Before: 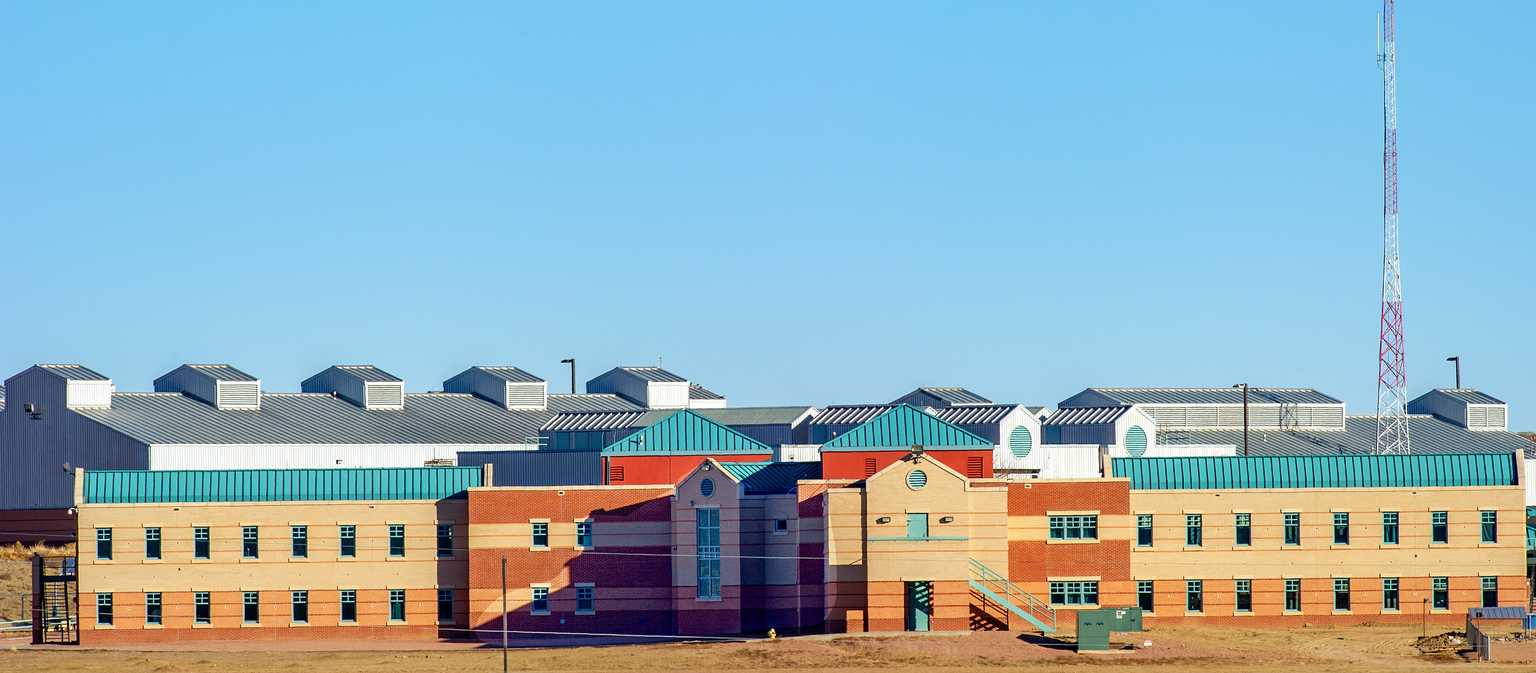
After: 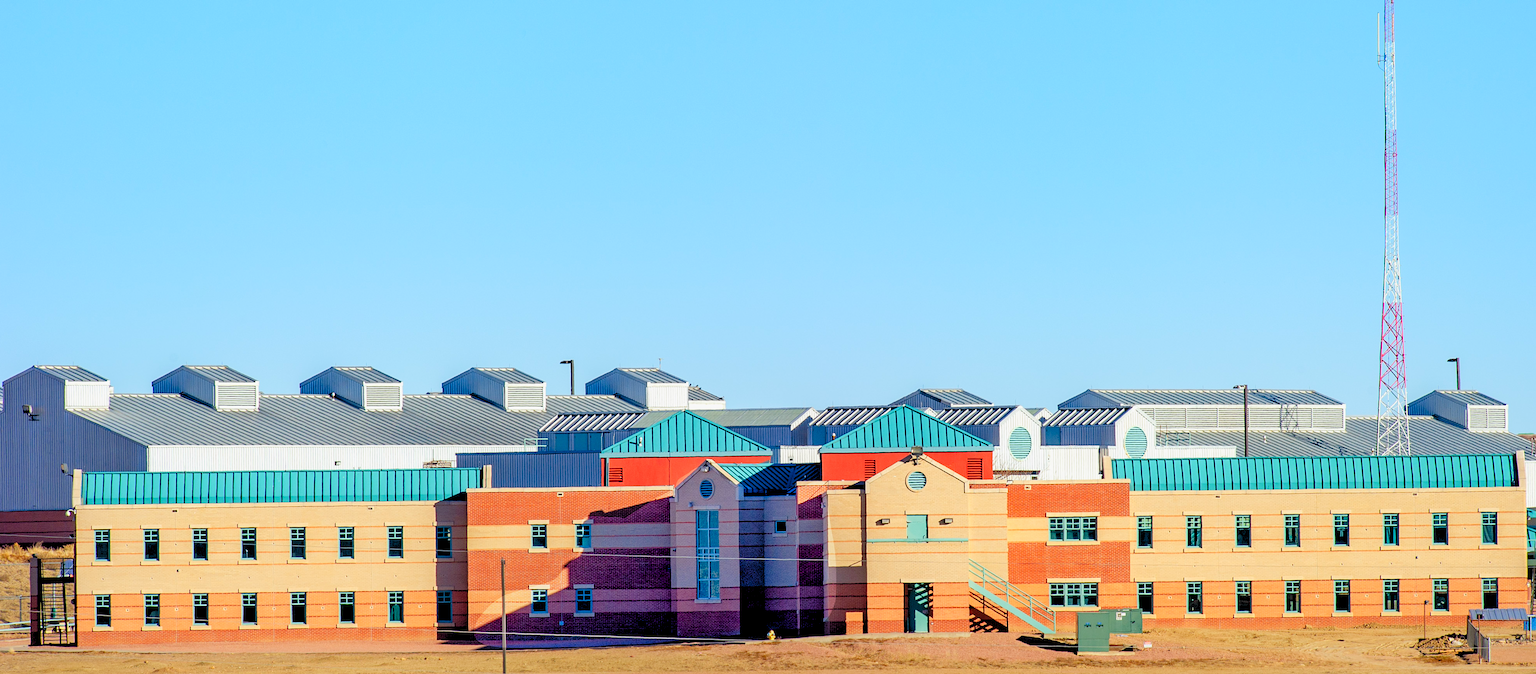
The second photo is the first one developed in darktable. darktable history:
tone equalizer: -8 EV 0.212 EV, -7 EV 0.387 EV, -6 EV 0.443 EV, -5 EV 0.219 EV, -3 EV -0.256 EV, -2 EV -0.445 EV, -1 EV -0.413 EV, +0 EV -0.233 EV
crop: left 0.176%
levels: levels [0.072, 0.414, 0.976]
